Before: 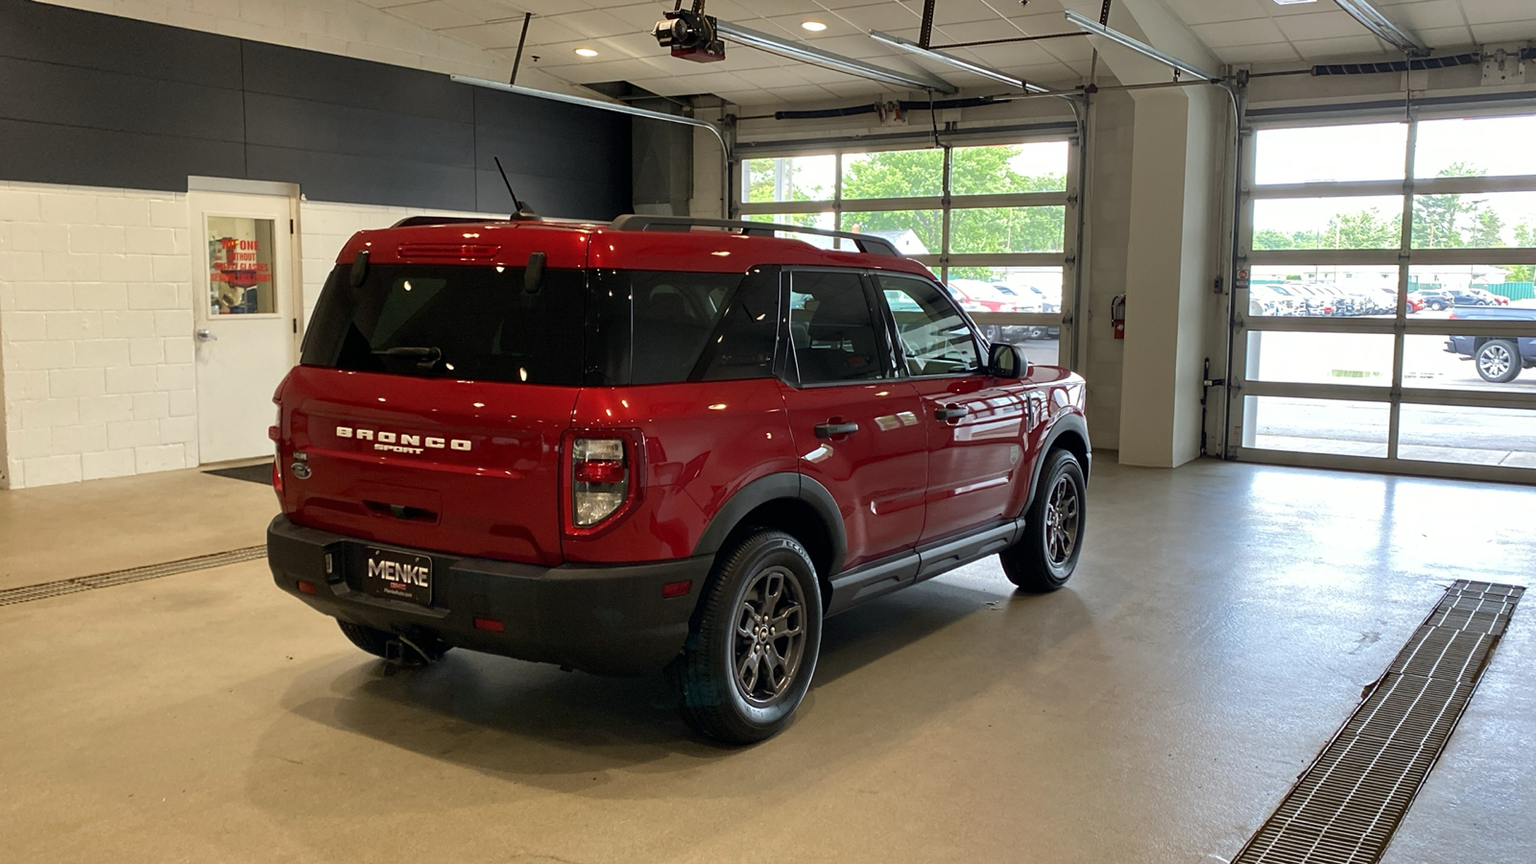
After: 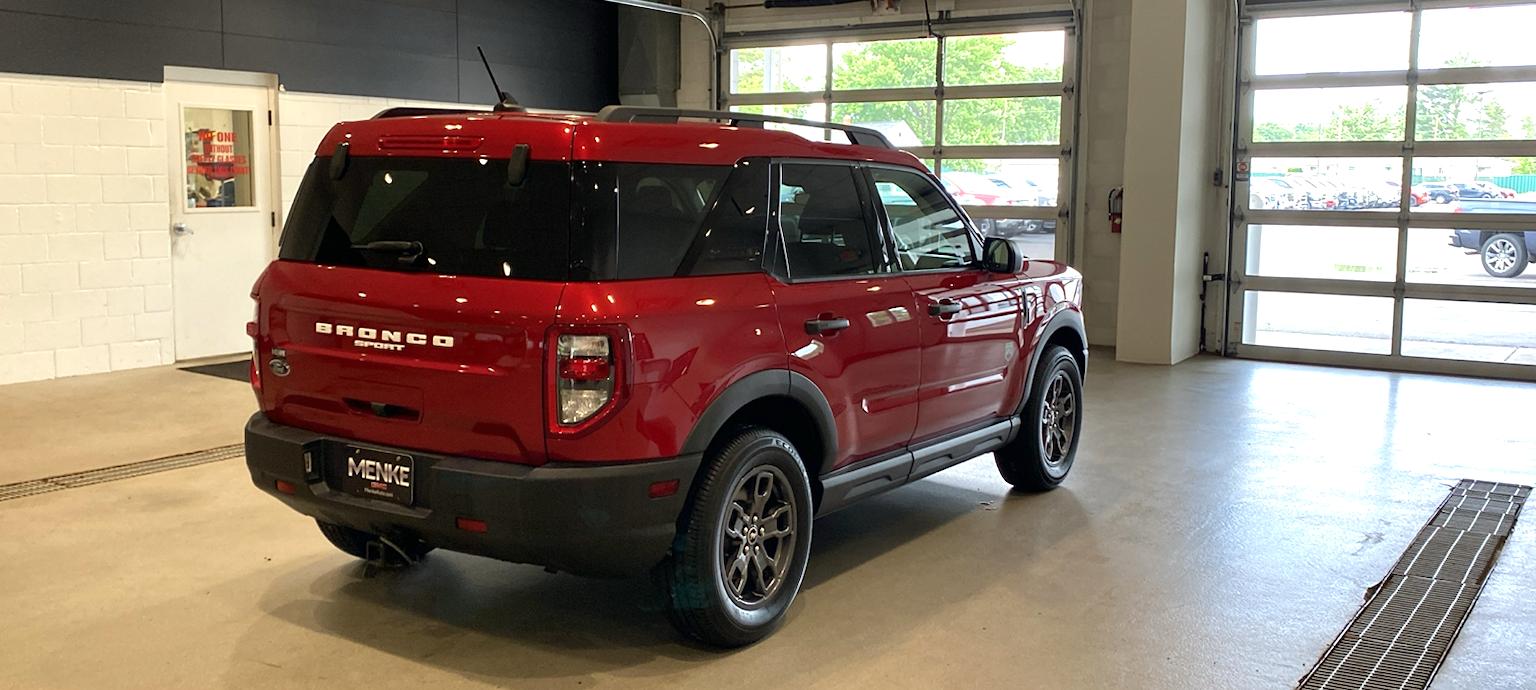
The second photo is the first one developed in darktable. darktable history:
exposure: exposure 0.375 EV, compensate highlight preservation false
crop and rotate: left 1.914%, top 12.958%, right 0.282%, bottom 8.831%
